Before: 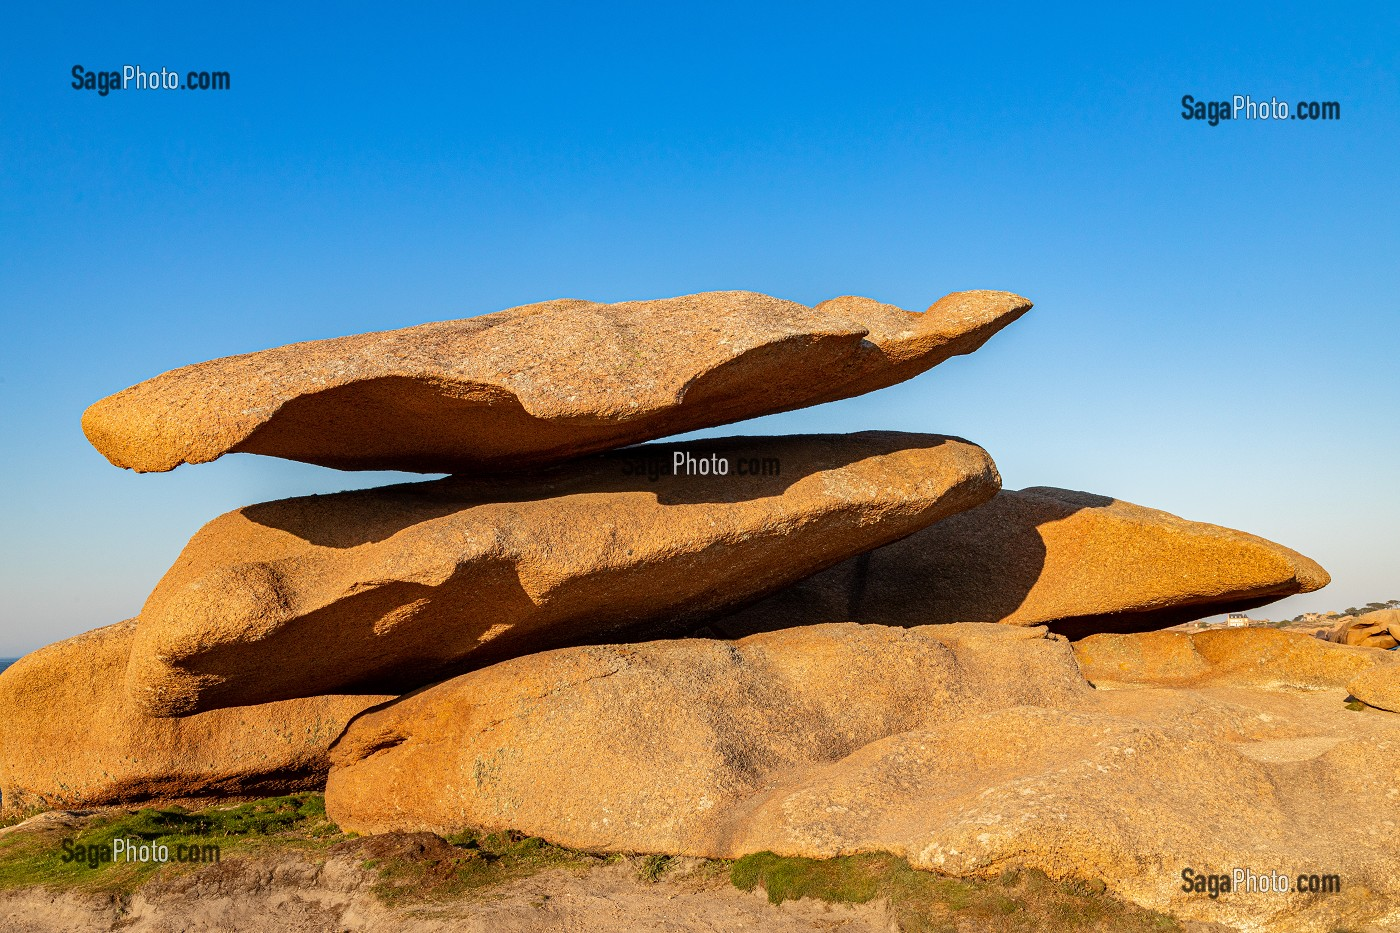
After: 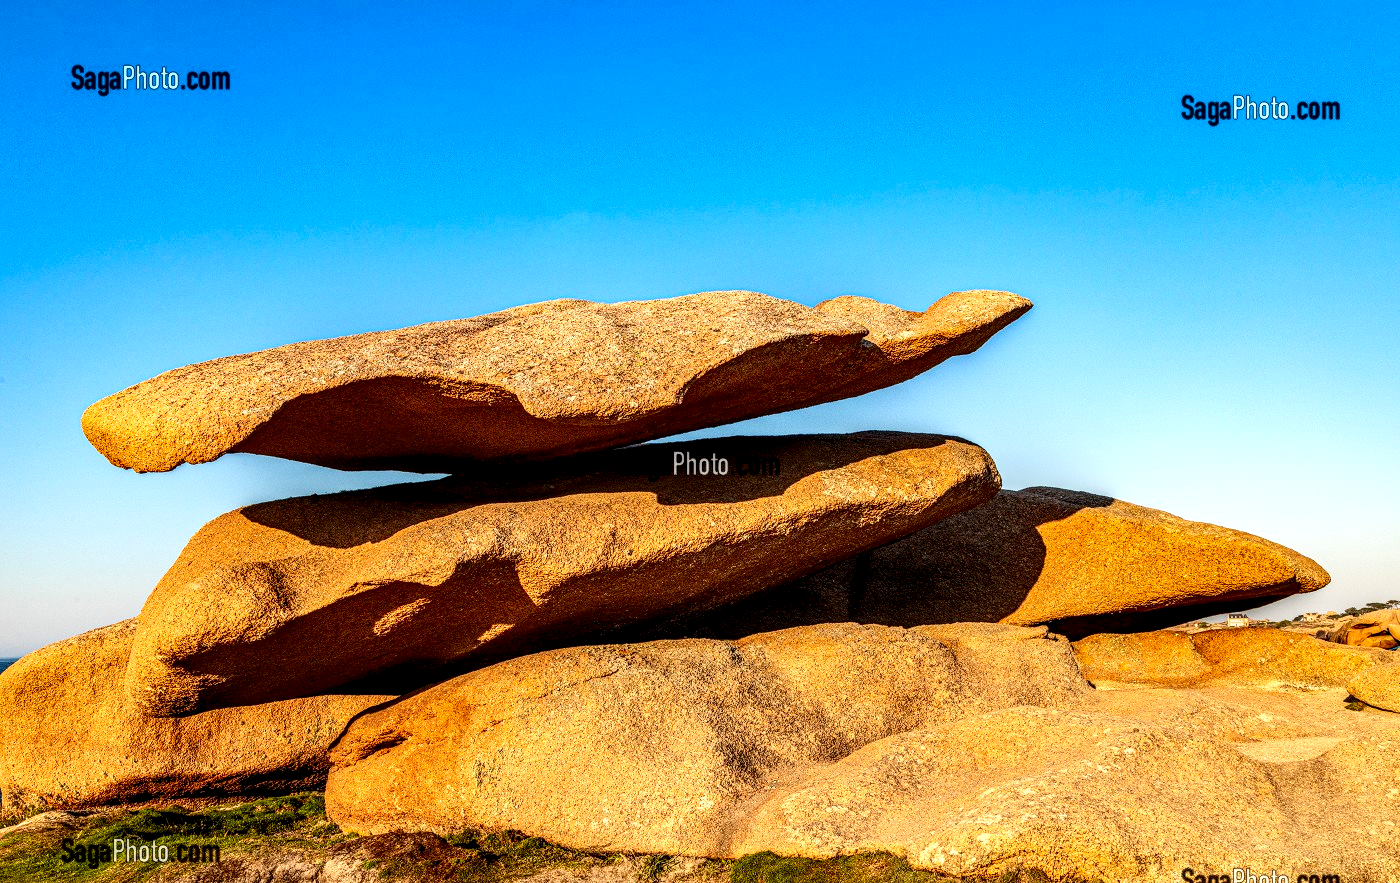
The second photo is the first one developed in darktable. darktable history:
crop and rotate: top 0.013%, bottom 5.272%
contrast brightness saturation: contrast 0.231, brightness 0.102, saturation 0.288
local contrast: highlights 16%, detail 188%
